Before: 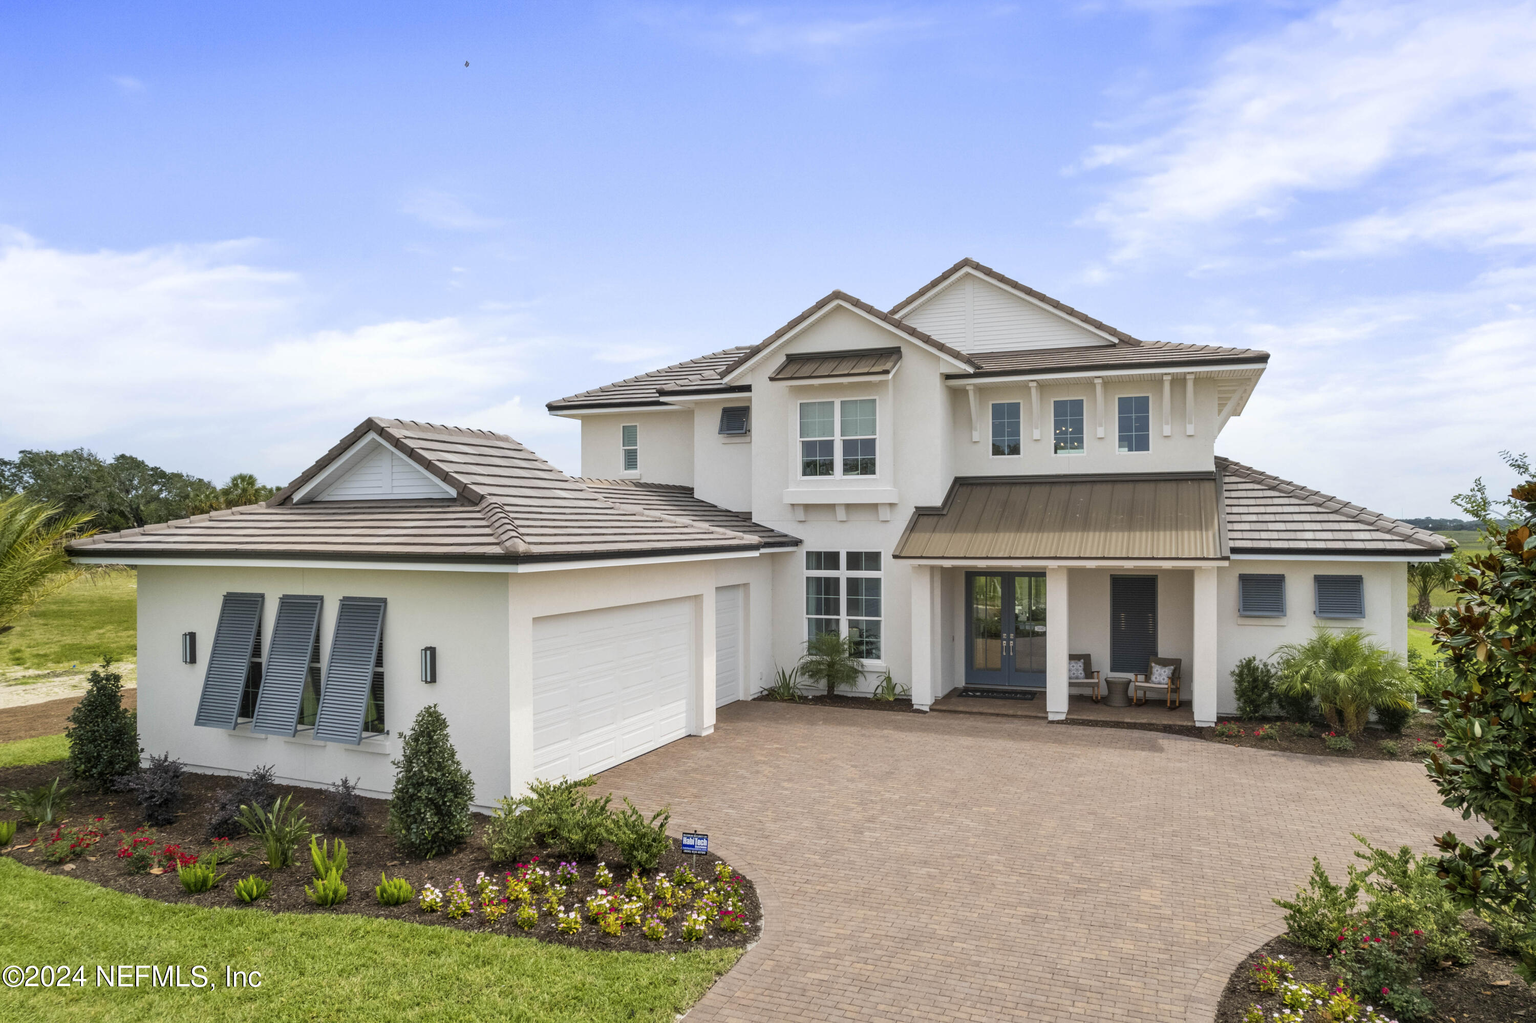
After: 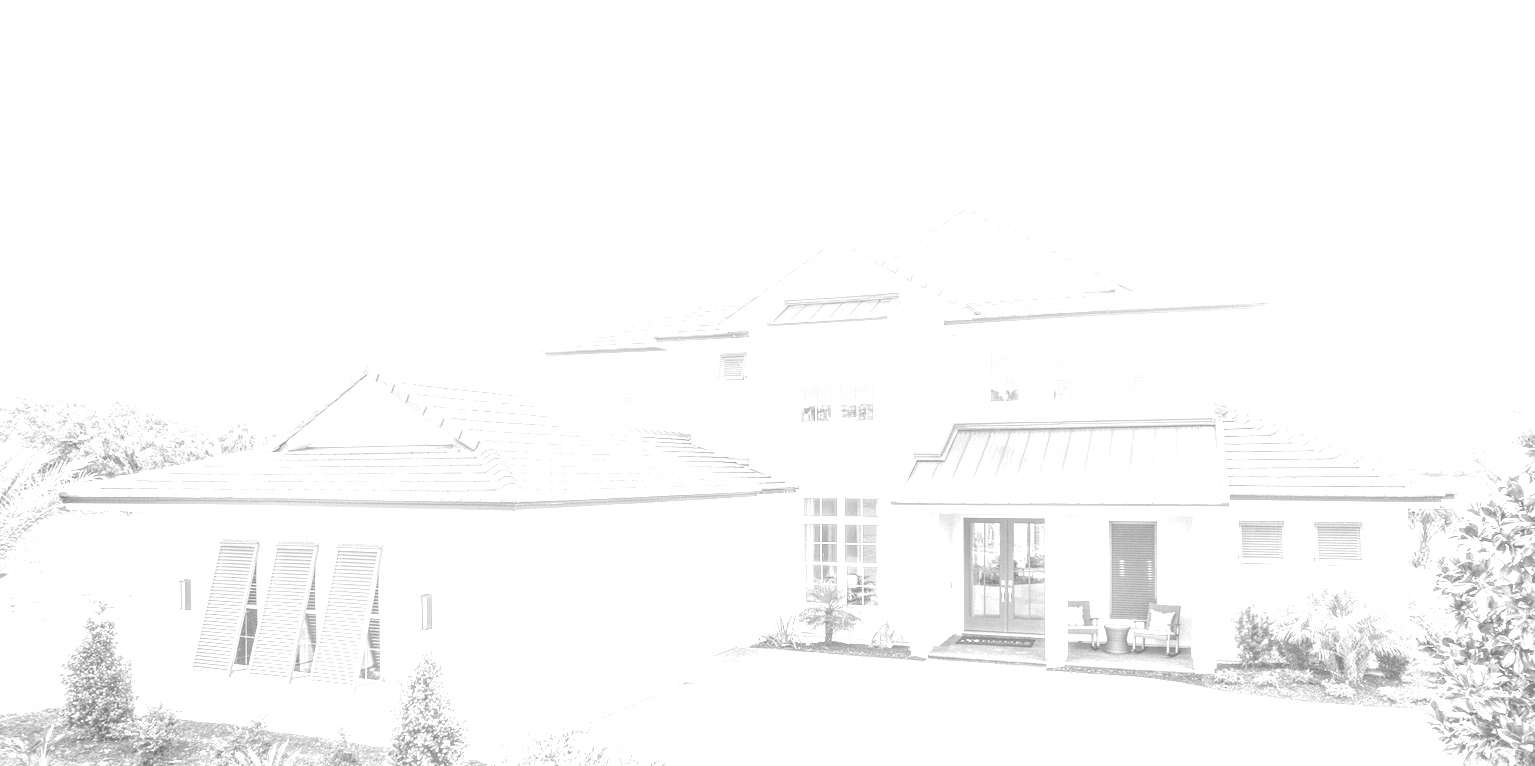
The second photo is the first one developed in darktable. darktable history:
crop: left 0.387%, top 5.469%, bottom 19.809%
exposure: black level correction 0, exposure 1.625 EV, compensate exposure bias true, compensate highlight preservation false
monochrome: on, module defaults
local contrast: highlights 73%, shadows 15%, midtone range 0.197
